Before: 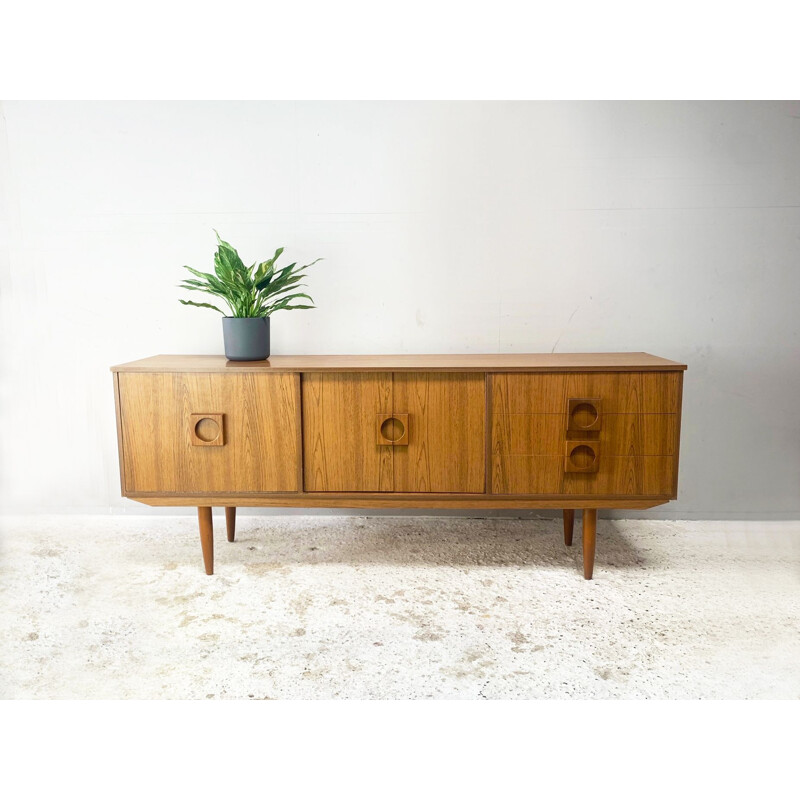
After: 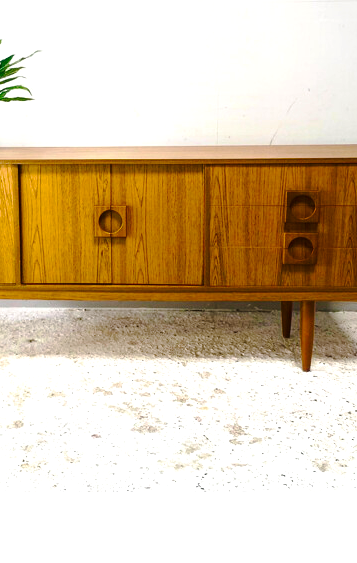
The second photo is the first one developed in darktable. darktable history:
tone curve: curves: ch0 [(0, 0.003) (0.211, 0.174) (0.482, 0.519) (0.843, 0.821) (0.992, 0.971)]; ch1 [(0, 0) (0.276, 0.206) (0.393, 0.364) (0.482, 0.477) (0.506, 0.5) (0.523, 0.523) (0.572, 0.592) (0.695, 0.767) (1, 1)]; ch2 [(0, 0) (0.438, 0.456) (0.498, 0.497) (0.536, 0.527) (0.562, 0.584) (0.619, 0.602) (0.698, 0.698) (1, 1)], preserve colors none
crop: left 35.322%, top 26.108%, right 19.965%, bottom 3.419%
color balance rgb: shadows lift › chroma 2.041%, shadows lift › hue 215.8°, perceptual saturation grading › global saturation 40.826%, perceptual saturation grading › highlights -25.609%, perceptual saturation grading › mid-tones 35.594%, perceptual saturation grading › shadows 34.87%, perceptual brilliance grading › global brilliance 14.507%, perceptual brilliance grading › shadows -35.529%, global vibrance 11.166%
